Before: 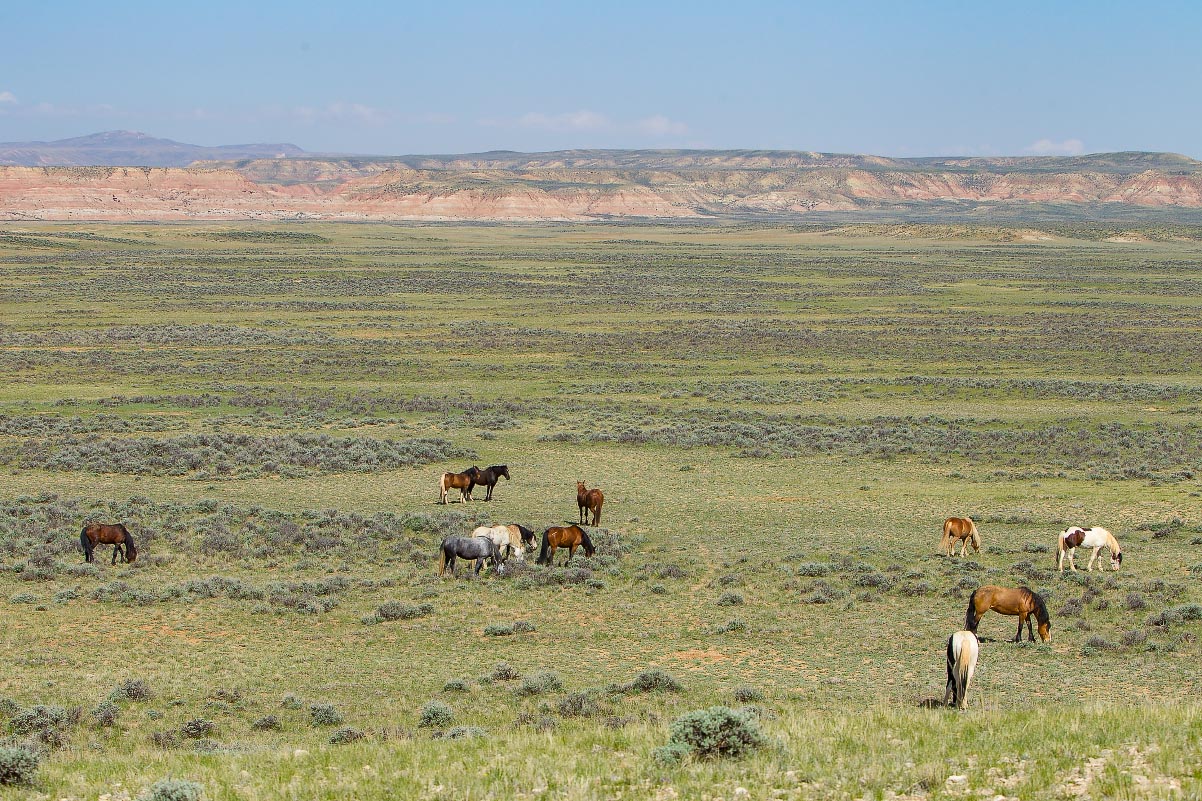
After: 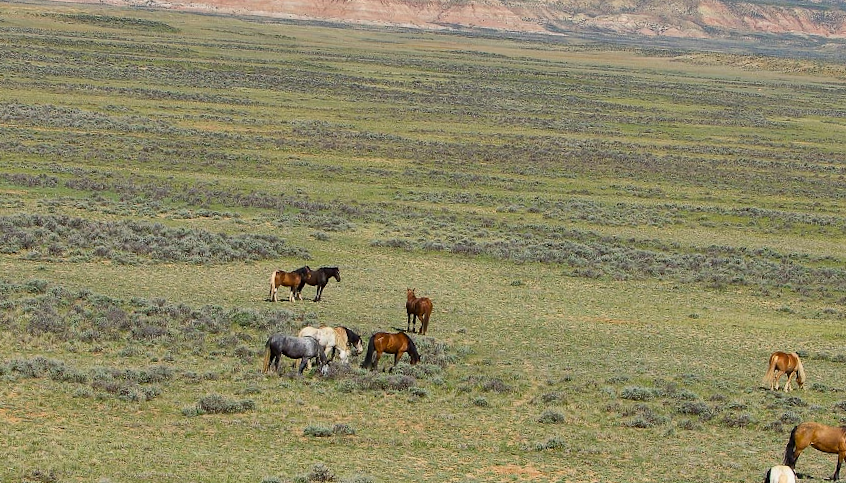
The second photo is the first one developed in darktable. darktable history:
crop and rotate: angle -4.15°, left 9.832%, top 21.203%, right 12.304%, bottom 12.089%
shadows and highlights: shadows 43.78, white point adjustment -1.35, soften with gaussian
